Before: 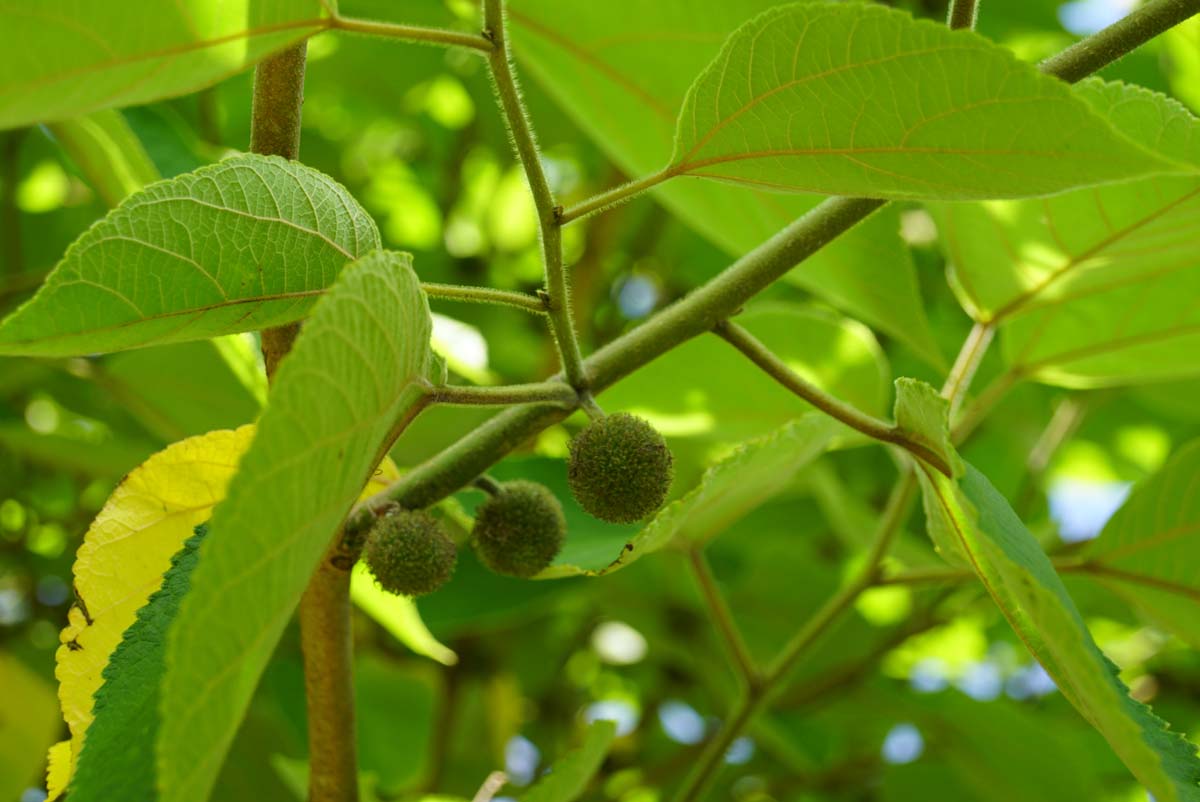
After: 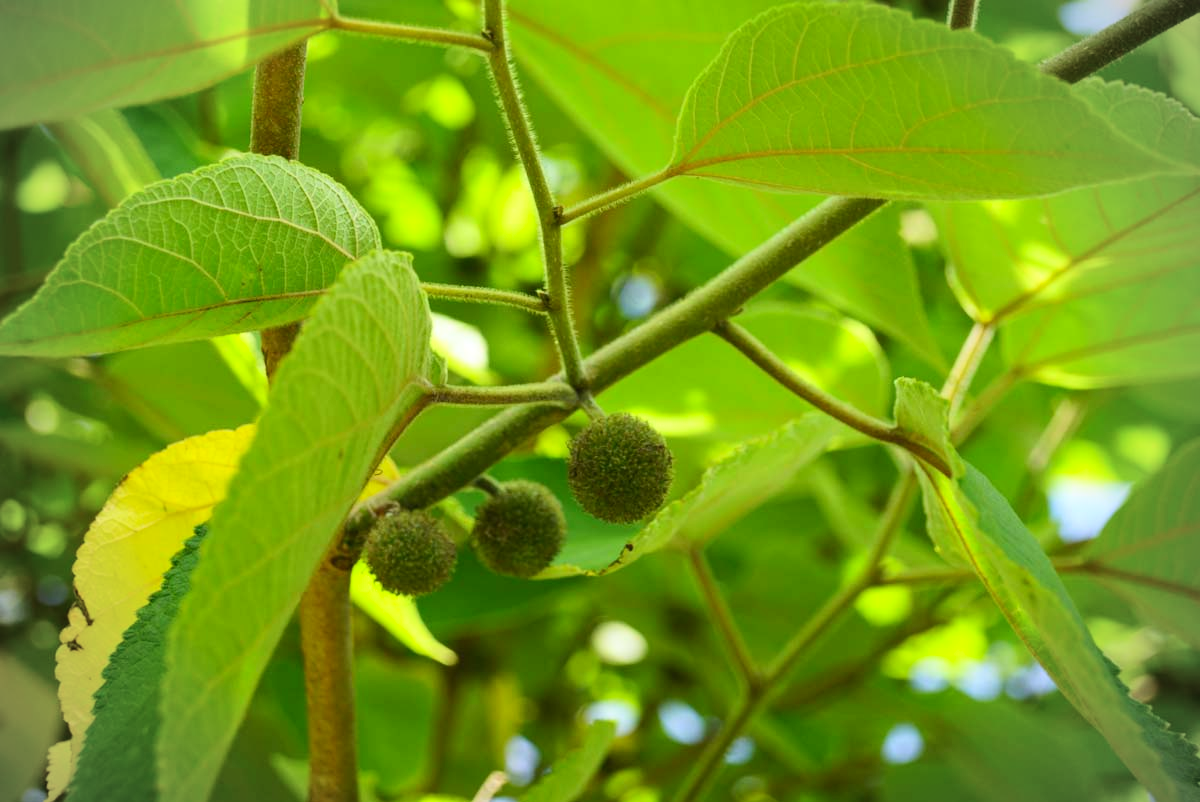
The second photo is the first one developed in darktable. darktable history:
contrast brightness saturation: contrast 0.198, brightness 0.144, saturation 0.142
vignetting: width/height ratio 1.095
